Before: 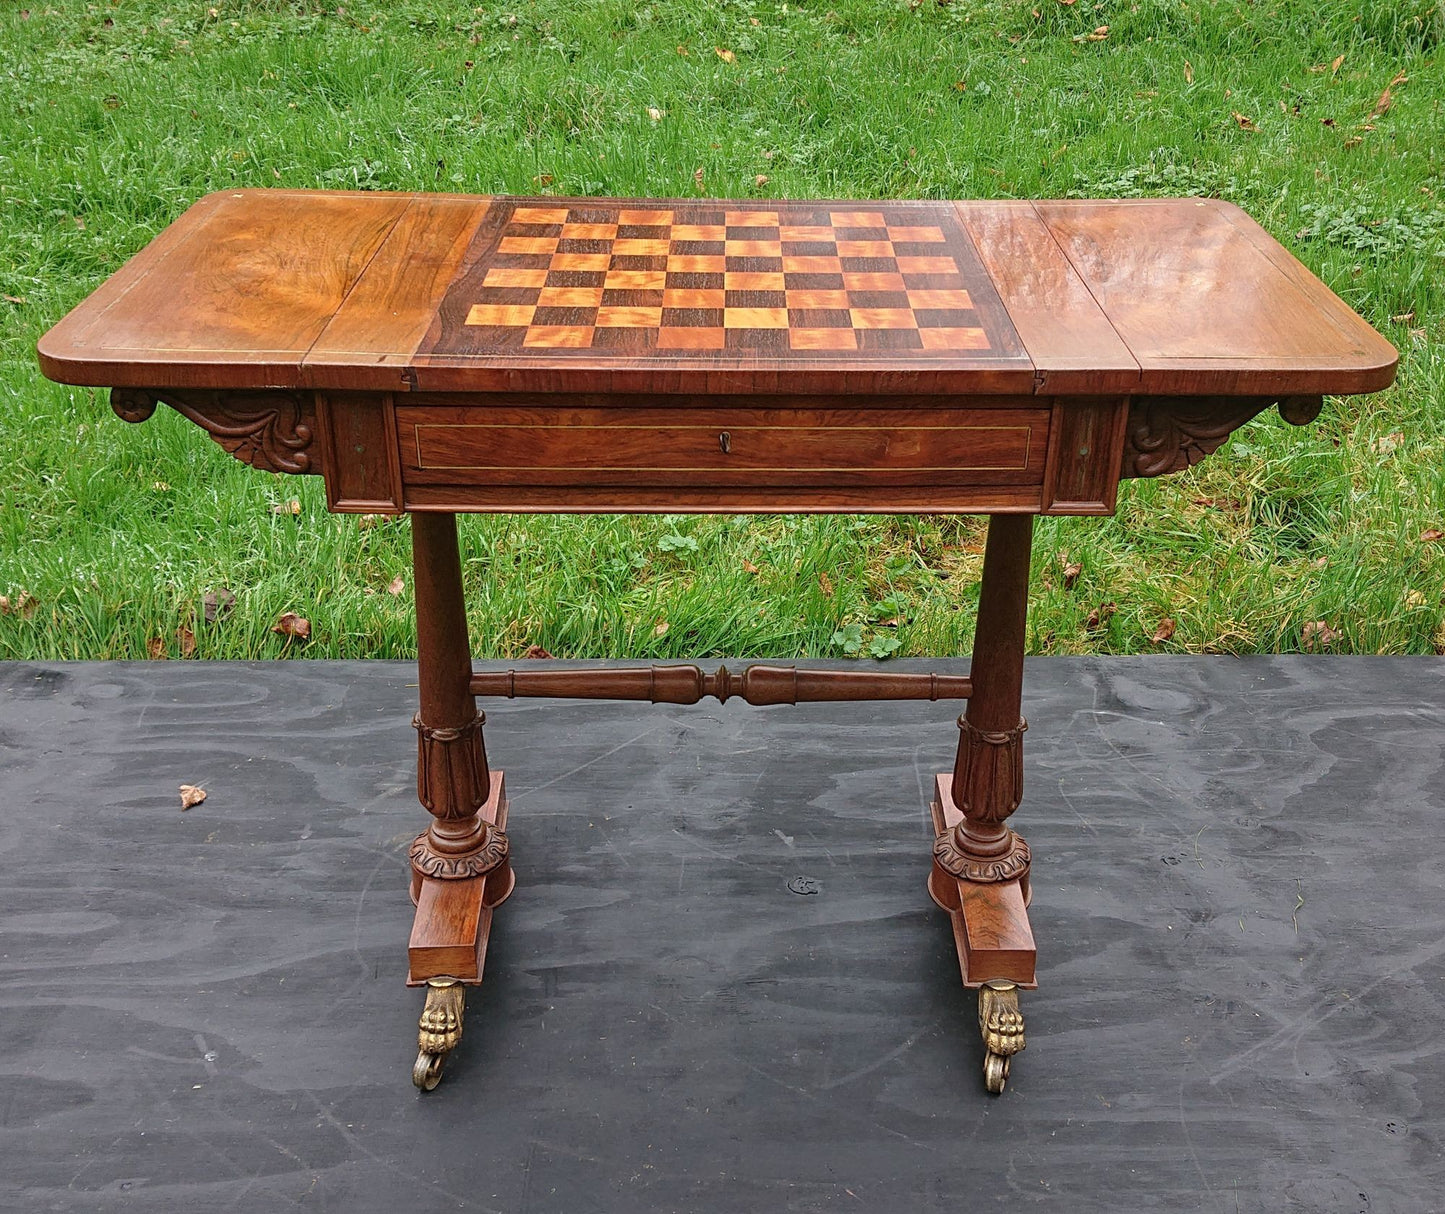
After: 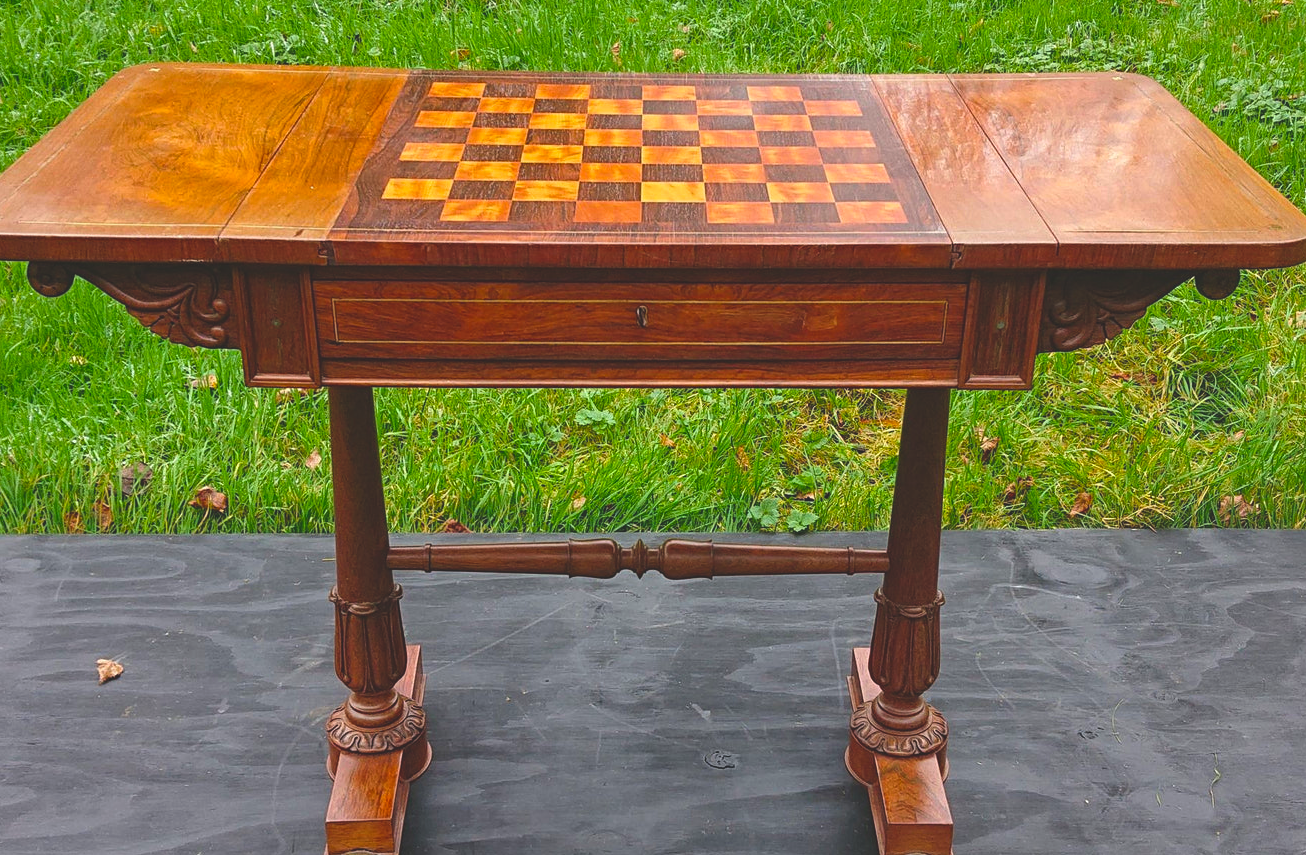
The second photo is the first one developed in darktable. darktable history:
color balance rgb: global offset › luminance 1.967%, linear chroma grading › global chroma 9.999%, perceptual saturation grading › global saturation 29.374%
crop: left 5.791%, top 10.434%, right 3.773%, bottom 19.109%
